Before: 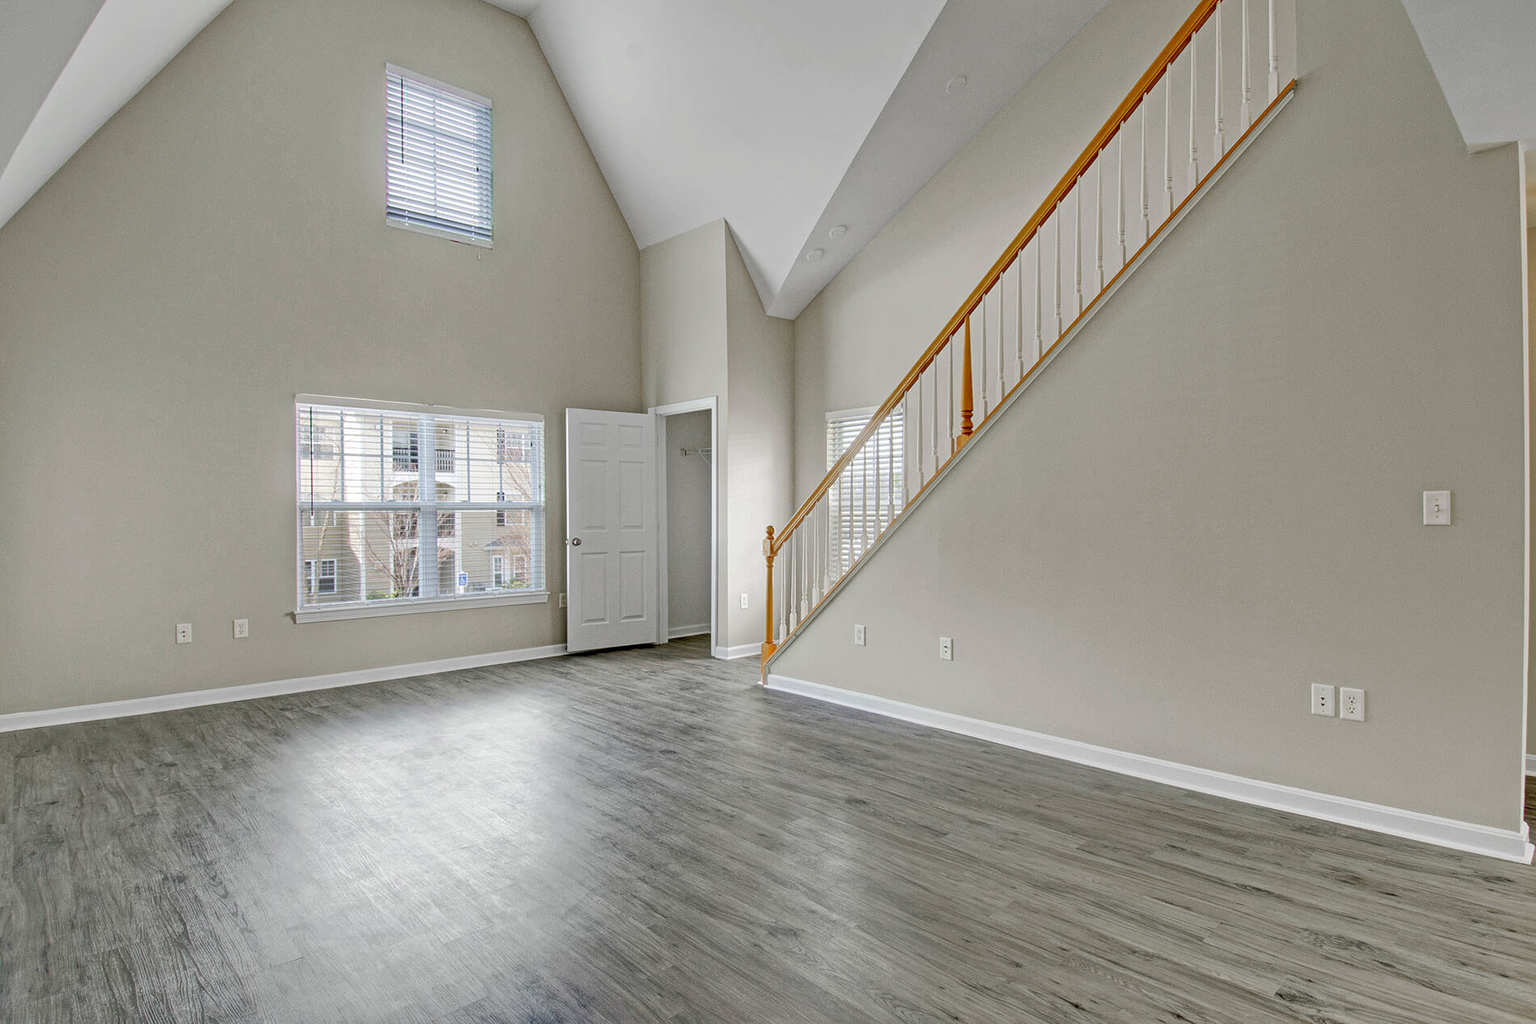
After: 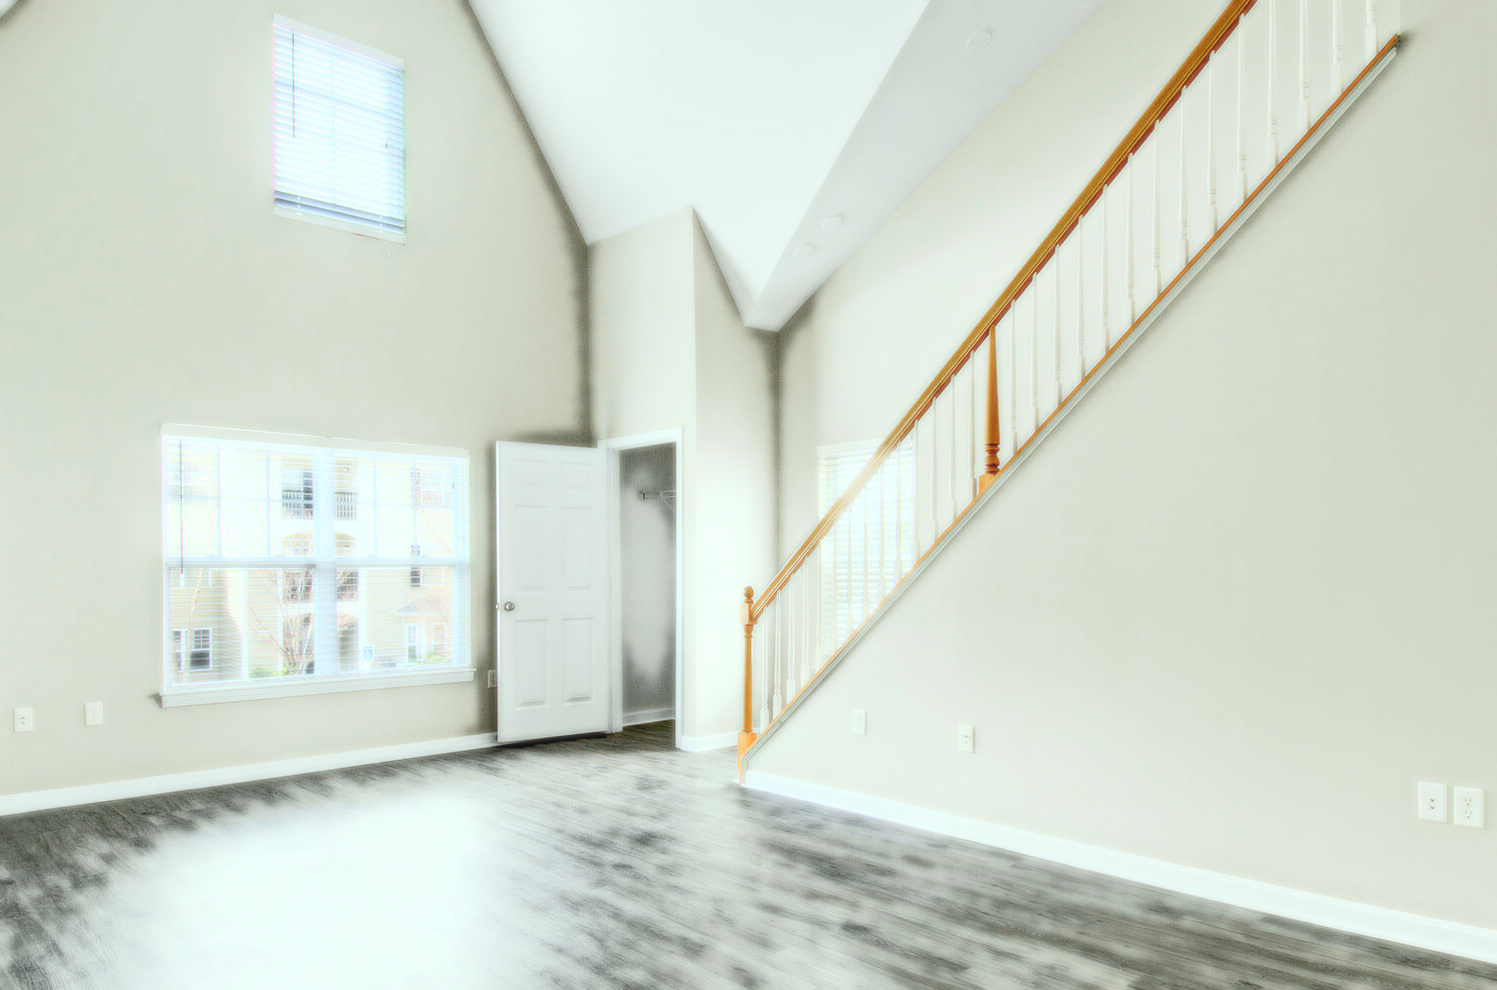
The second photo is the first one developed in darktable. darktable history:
color correction: highlights a* -6.69, highlights b* 0.49
bloom: size 0%, threshold 54.82%, strength 8.31%
crop and rotate: left 10.77%, top 5.1%, right 10.41%, bottom 16.76%
exposure: compensate highlight preservation false
